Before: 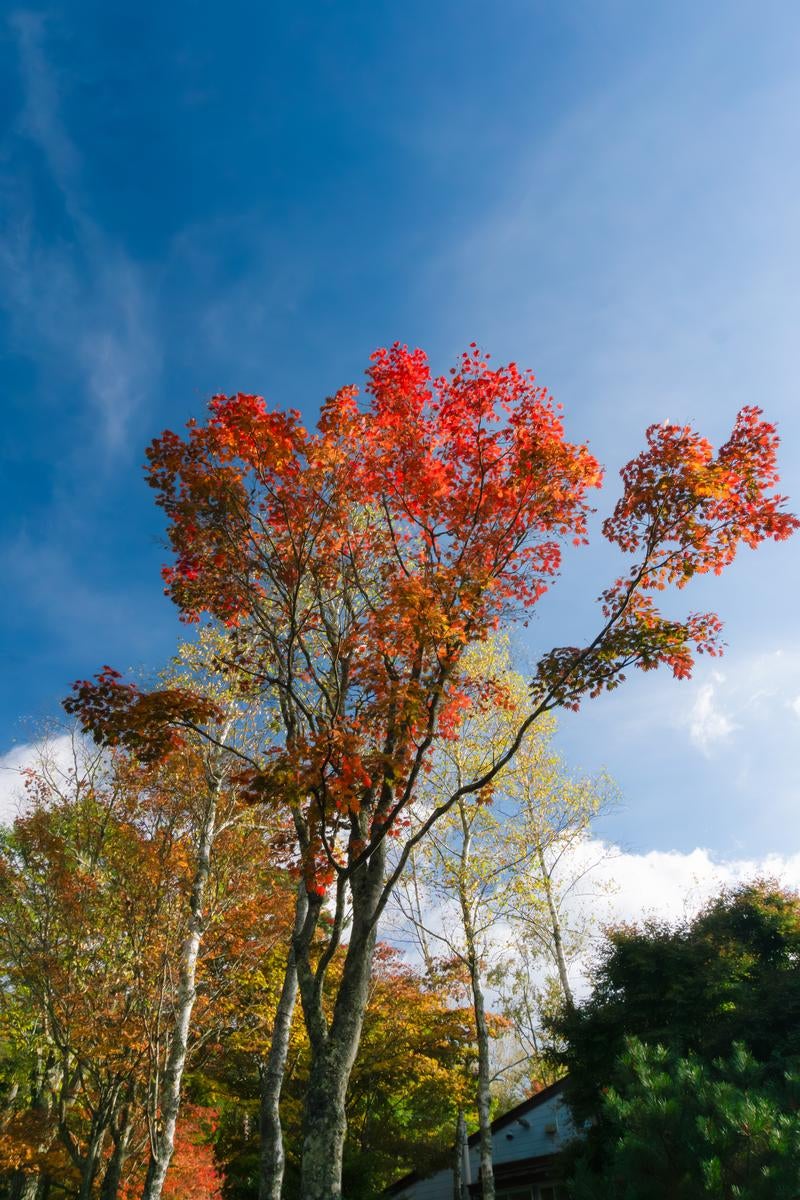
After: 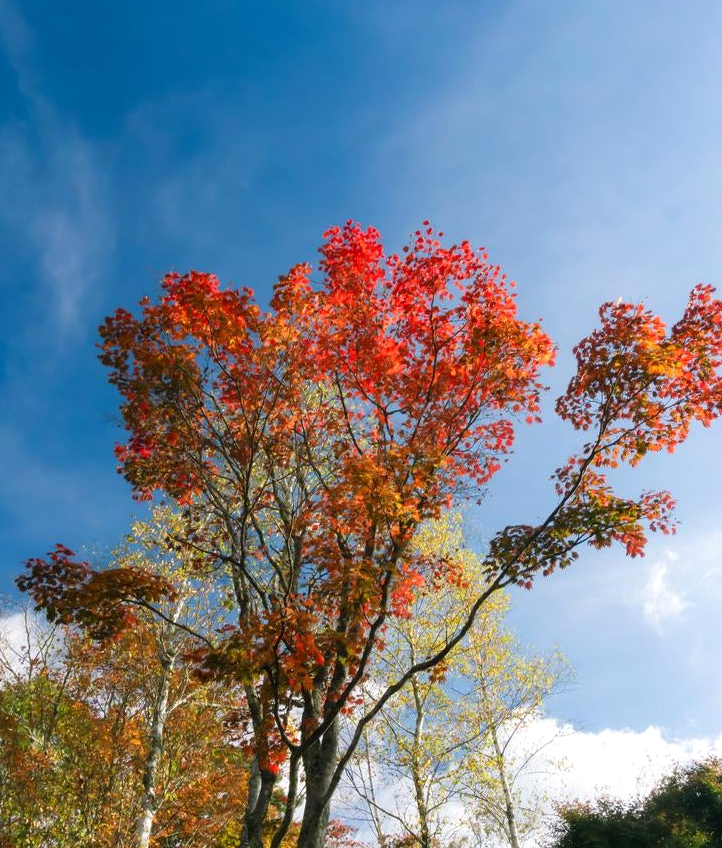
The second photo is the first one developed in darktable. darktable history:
exposure: exposure 0.129 EV, compensate highlight preservation false
crop: left 5.966%, top 10.187%, right 3.701%, bottom 19.146%
